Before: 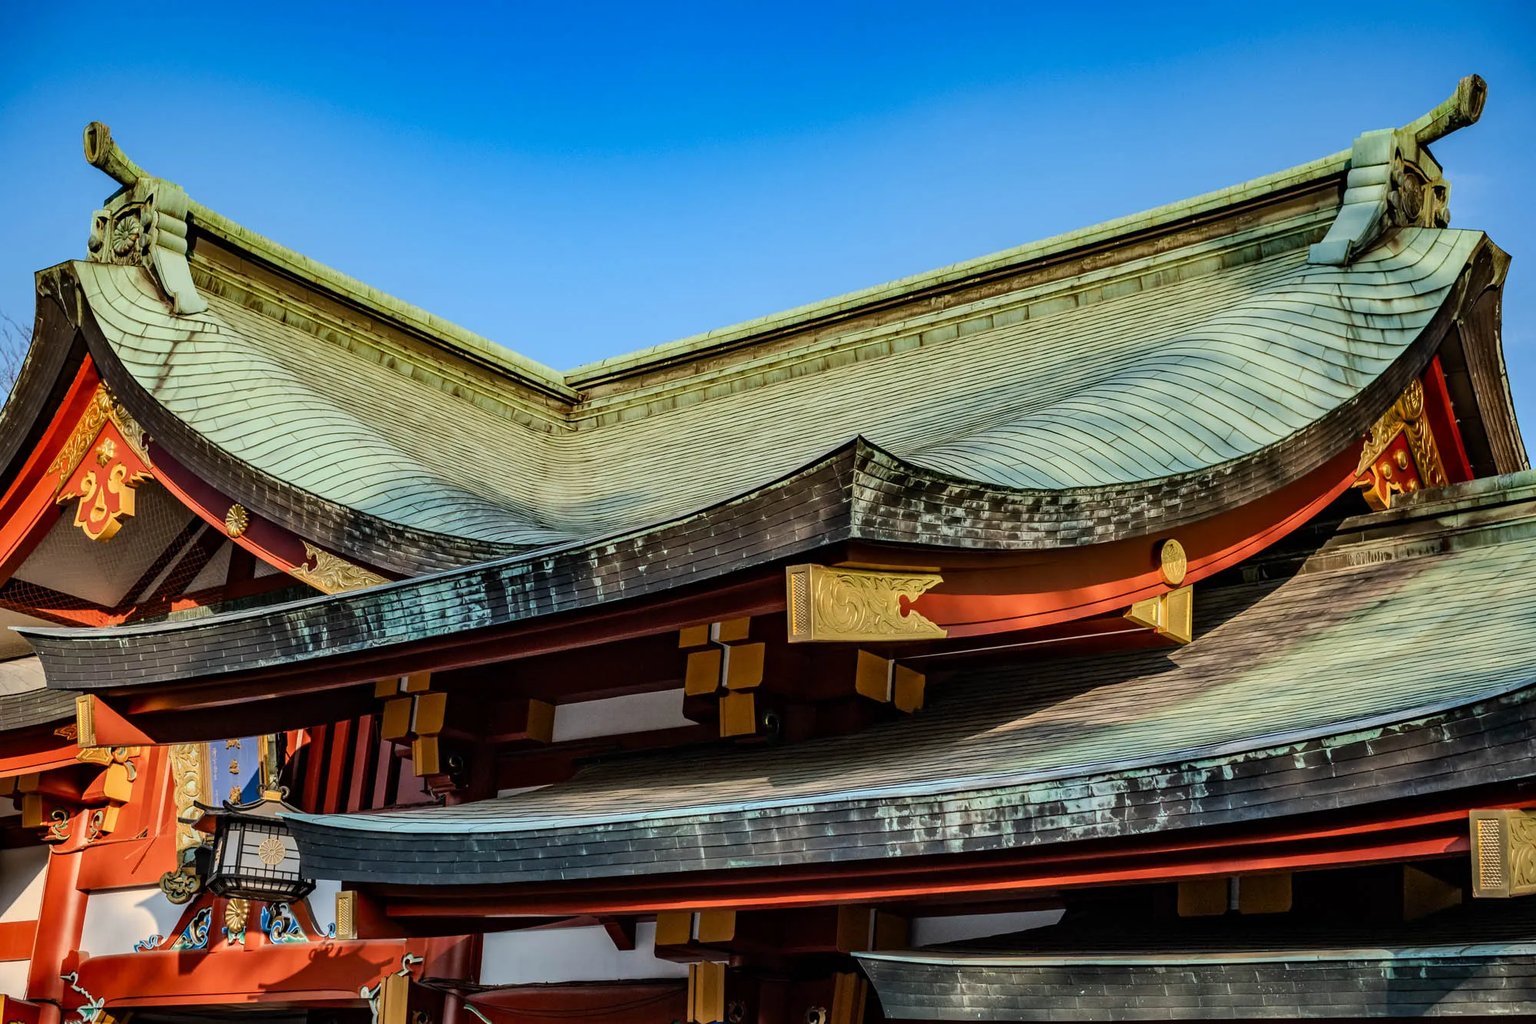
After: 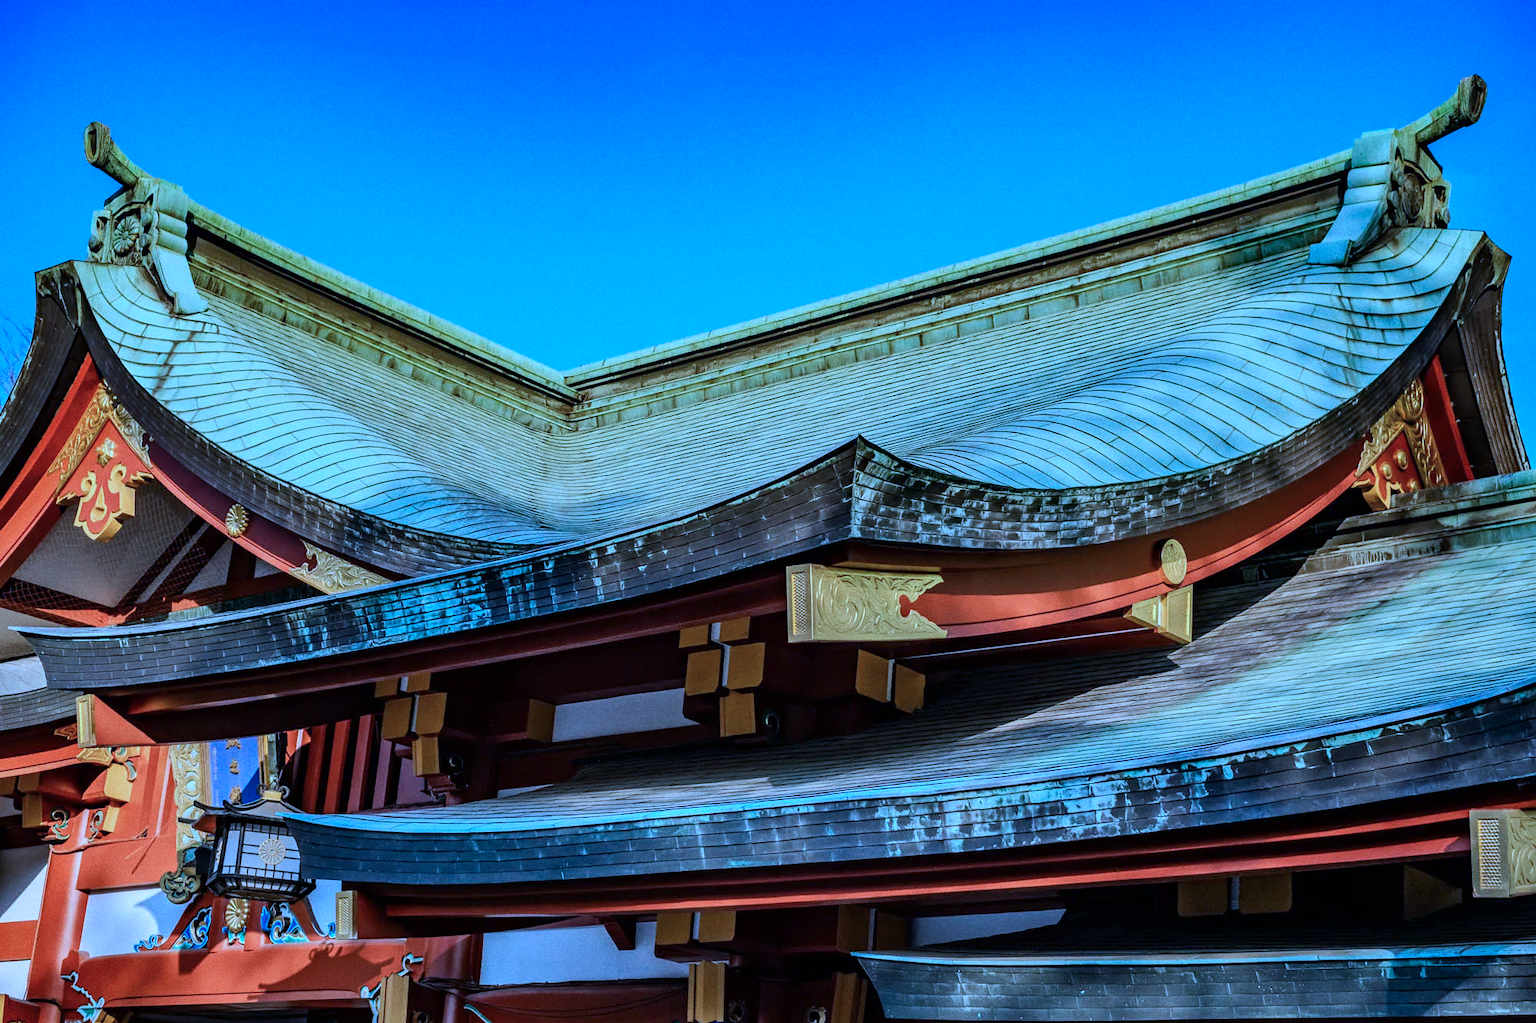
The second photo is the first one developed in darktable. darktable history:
grain: coarseness 0.09 ISO
color calibration: illuminant as shot in camera, x 0.442, y 0.413, temperature 2903.13 K
